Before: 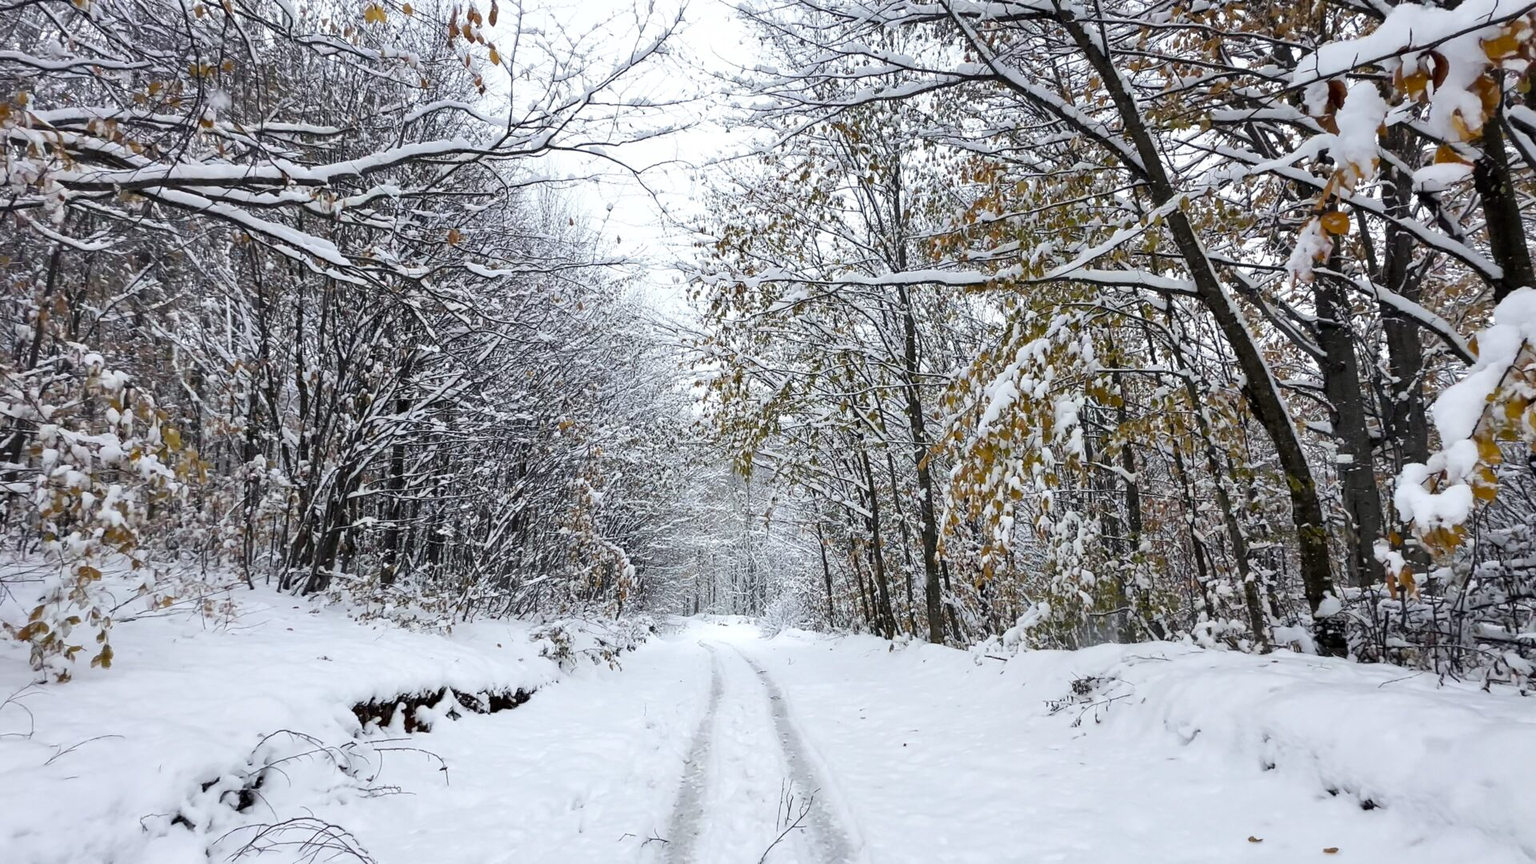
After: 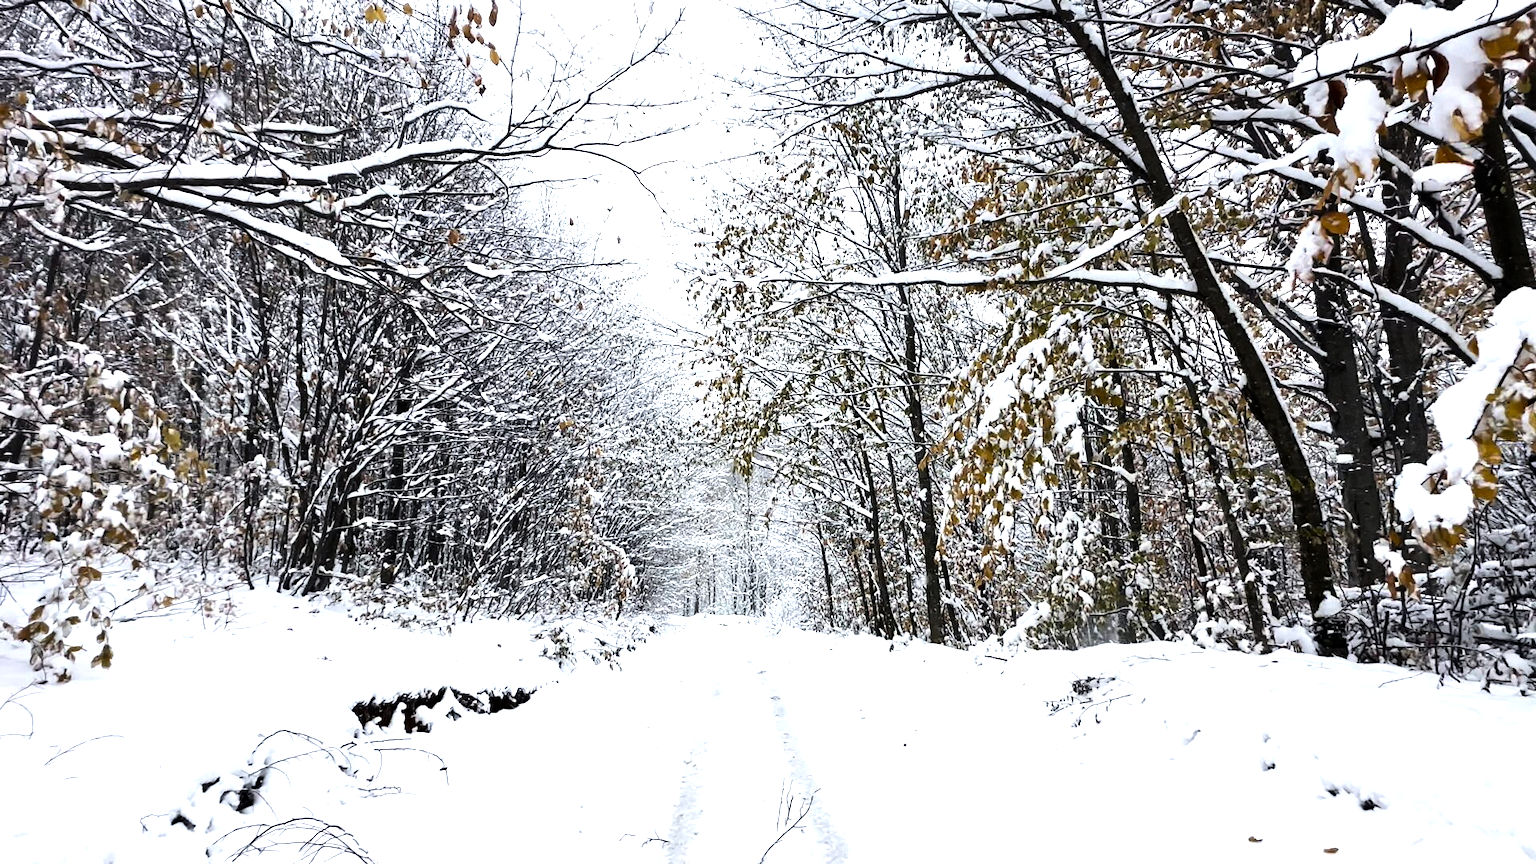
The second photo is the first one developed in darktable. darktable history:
tone equalizer: -8 EV -1.08 EV, -7 EV -1.01 EV, -6 EV -0.836 EV, -5 EV -0.54 EV, -3 EV 0.57 EV, -2 EV 0.846 EV, -1 EV 1.01 EV, +0 EV 1.08 EV, edges refinement/feathering 500, mask exposure compensation -1.57 EV, preserve details no
